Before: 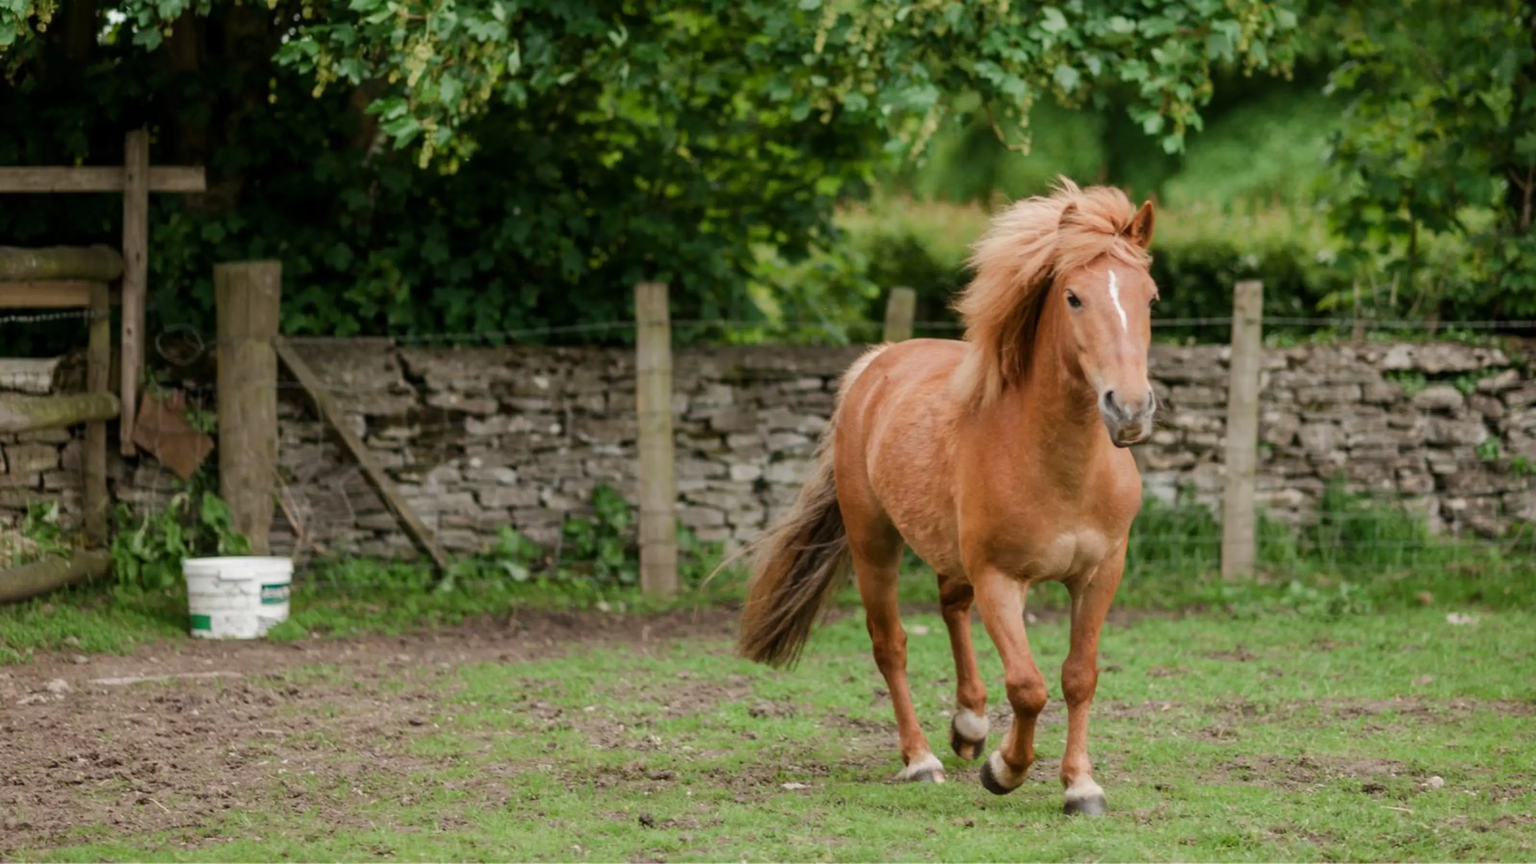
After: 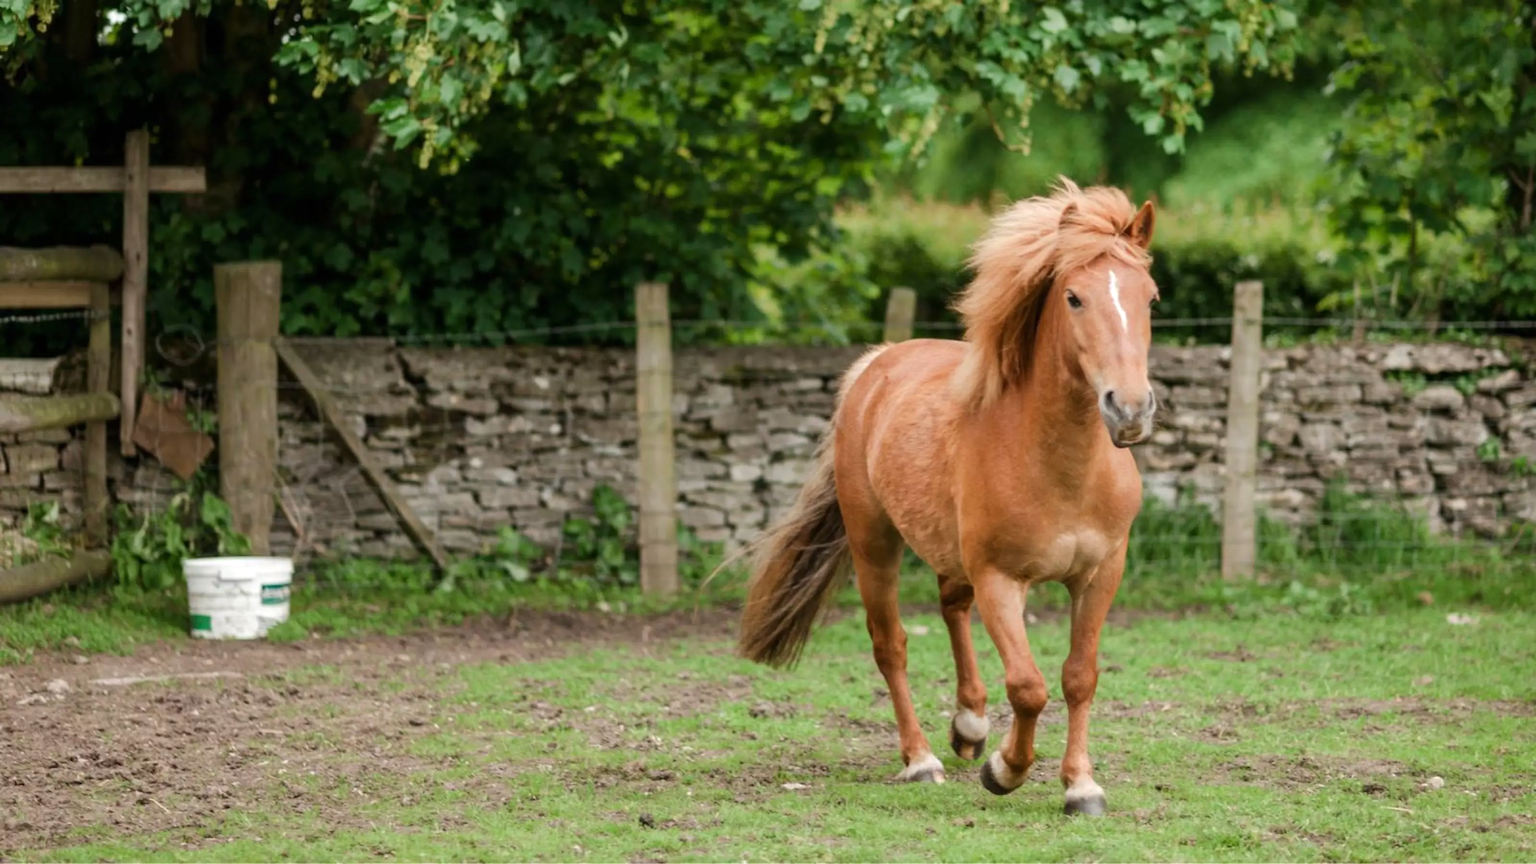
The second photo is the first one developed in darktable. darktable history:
exposure: black level correction 0, exposure 0.302 EV, compensate exposure bias true, compensate highlight preservation false
